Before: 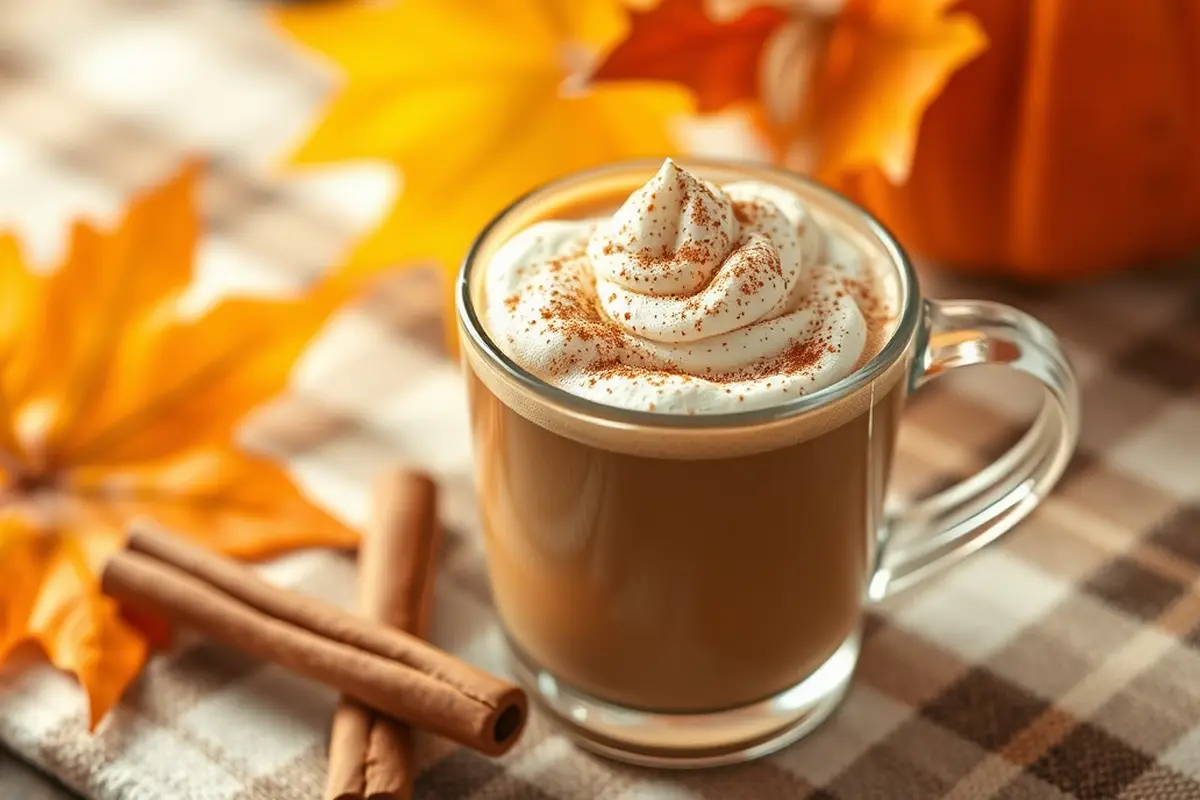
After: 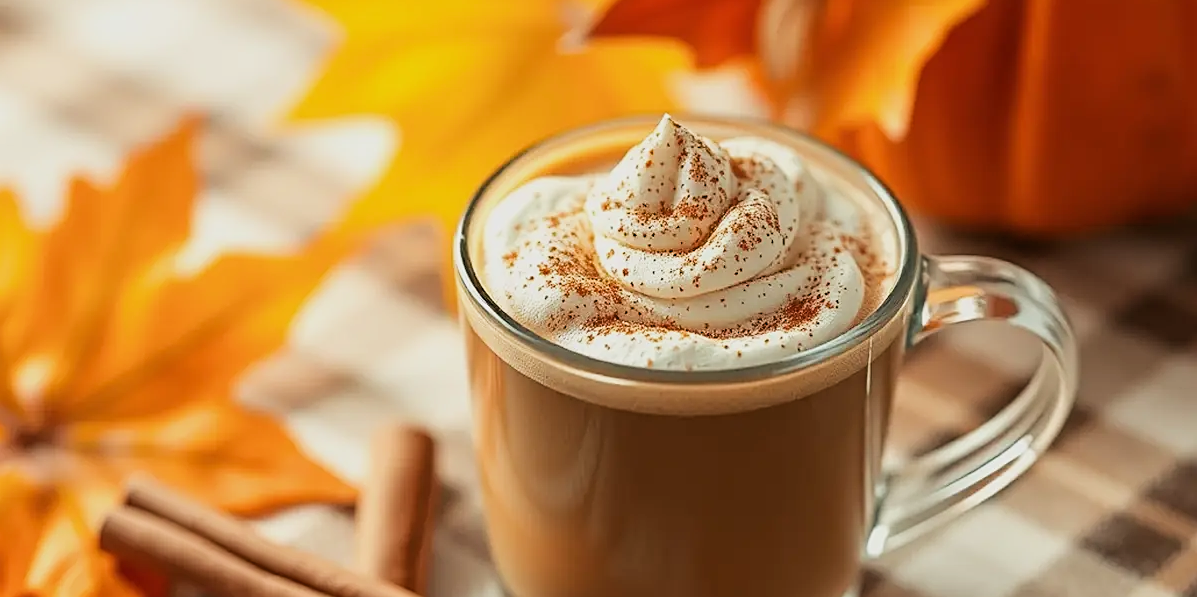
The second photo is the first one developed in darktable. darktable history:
sharpen: on, module defaults
filmic rgb: middle gray luminance 9.32%, black relative exposure -10.55 EV, white relative exposure 3.45 EV, target black luminance 0%, hardness 5.96, latitude 59.69%, contrast 1.093, highlights saturation mix 4.61%, shadows ↔ highlights balance 28.93%
crop: left 0.246%, top 5.549%, bottom 19.736%
